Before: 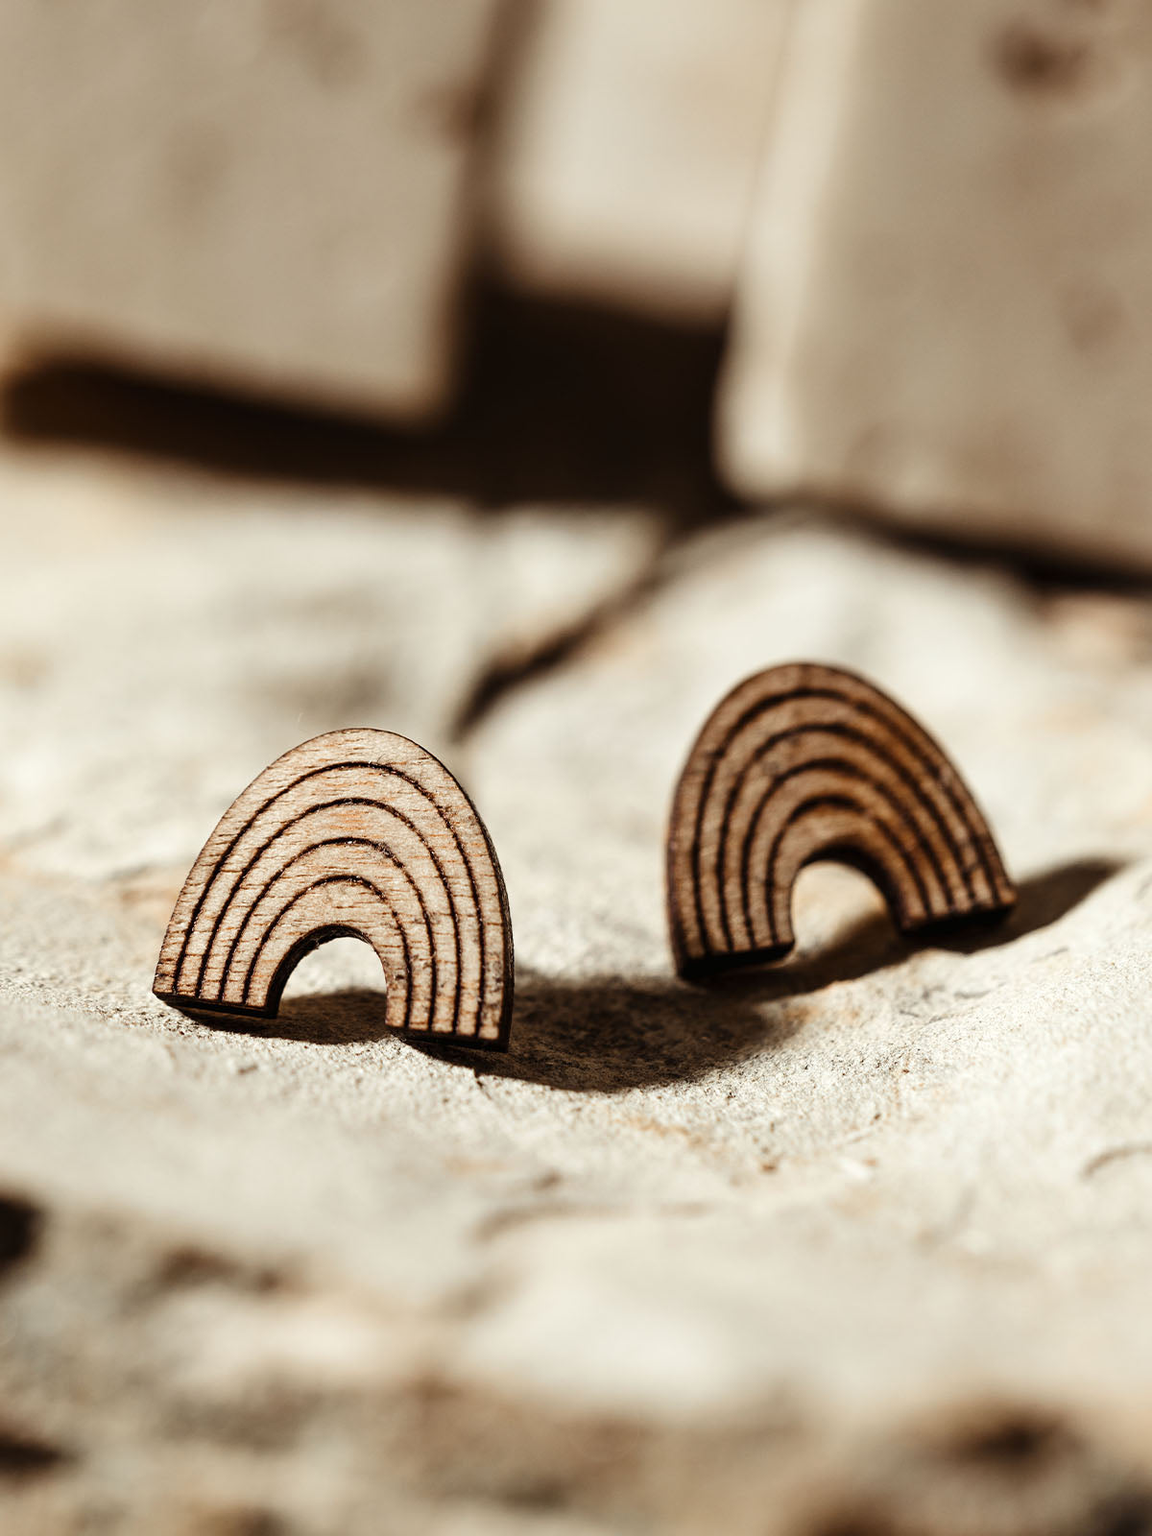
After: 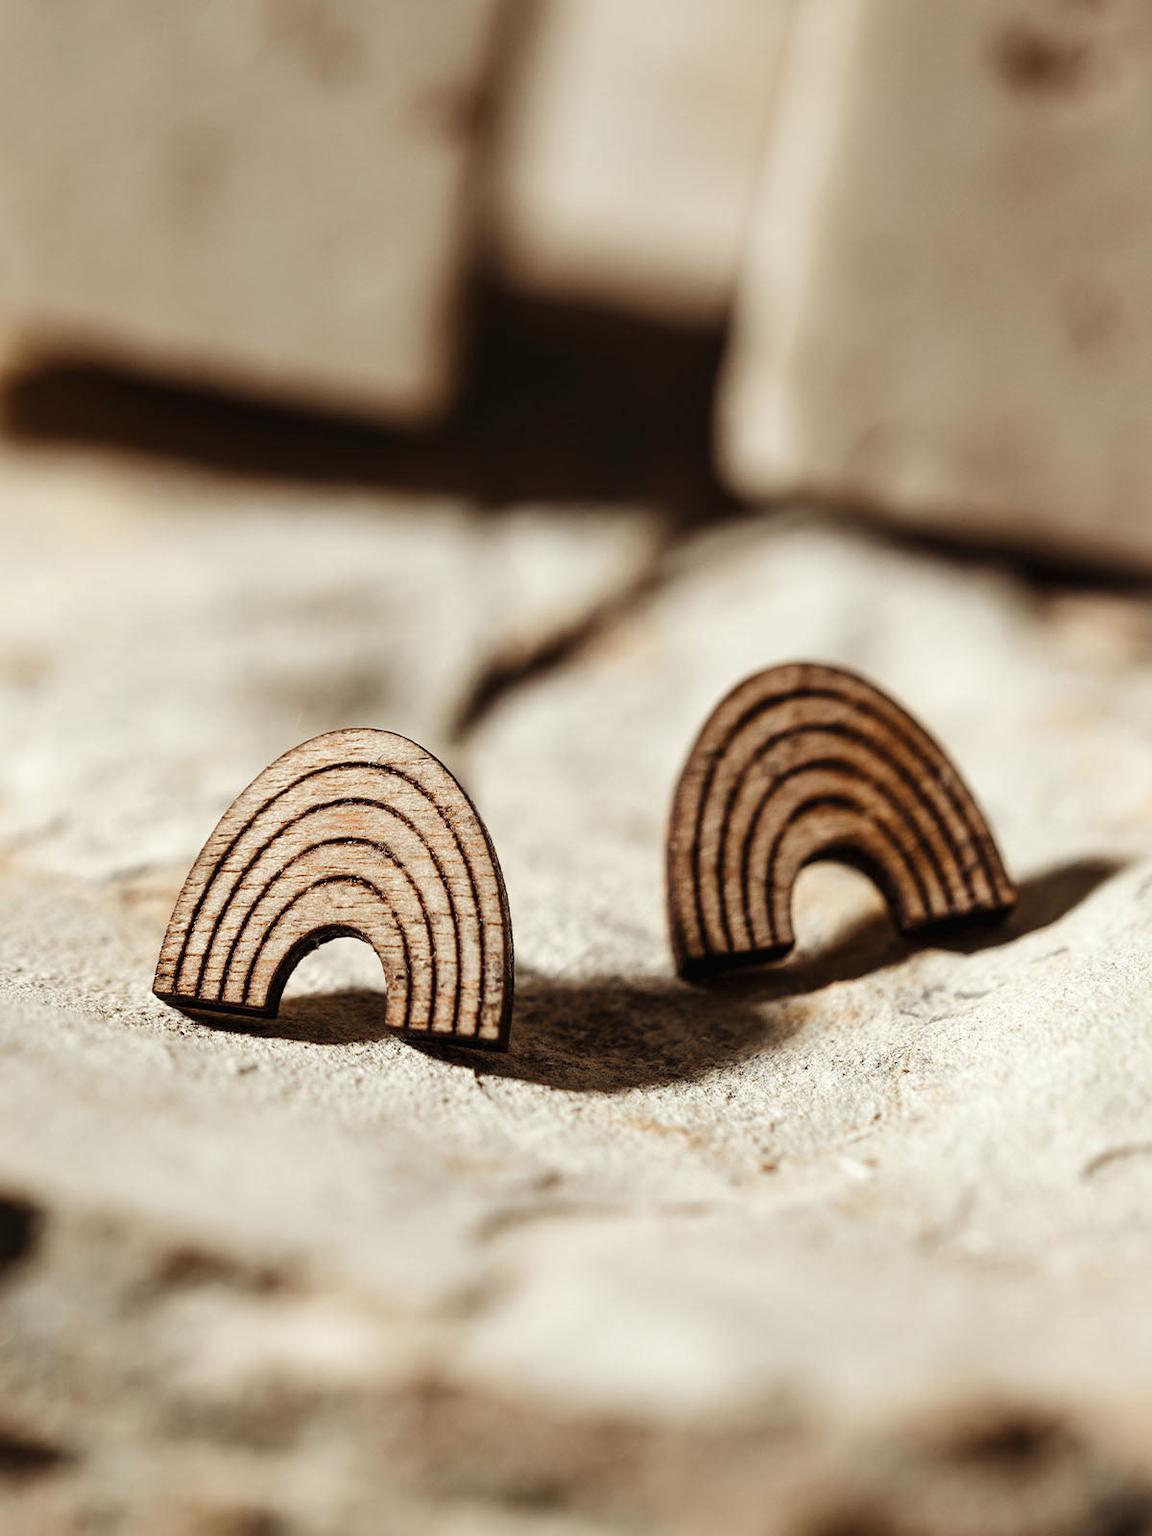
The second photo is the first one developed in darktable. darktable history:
shadows and highlights: shadows 25.82, highlights -25.45
